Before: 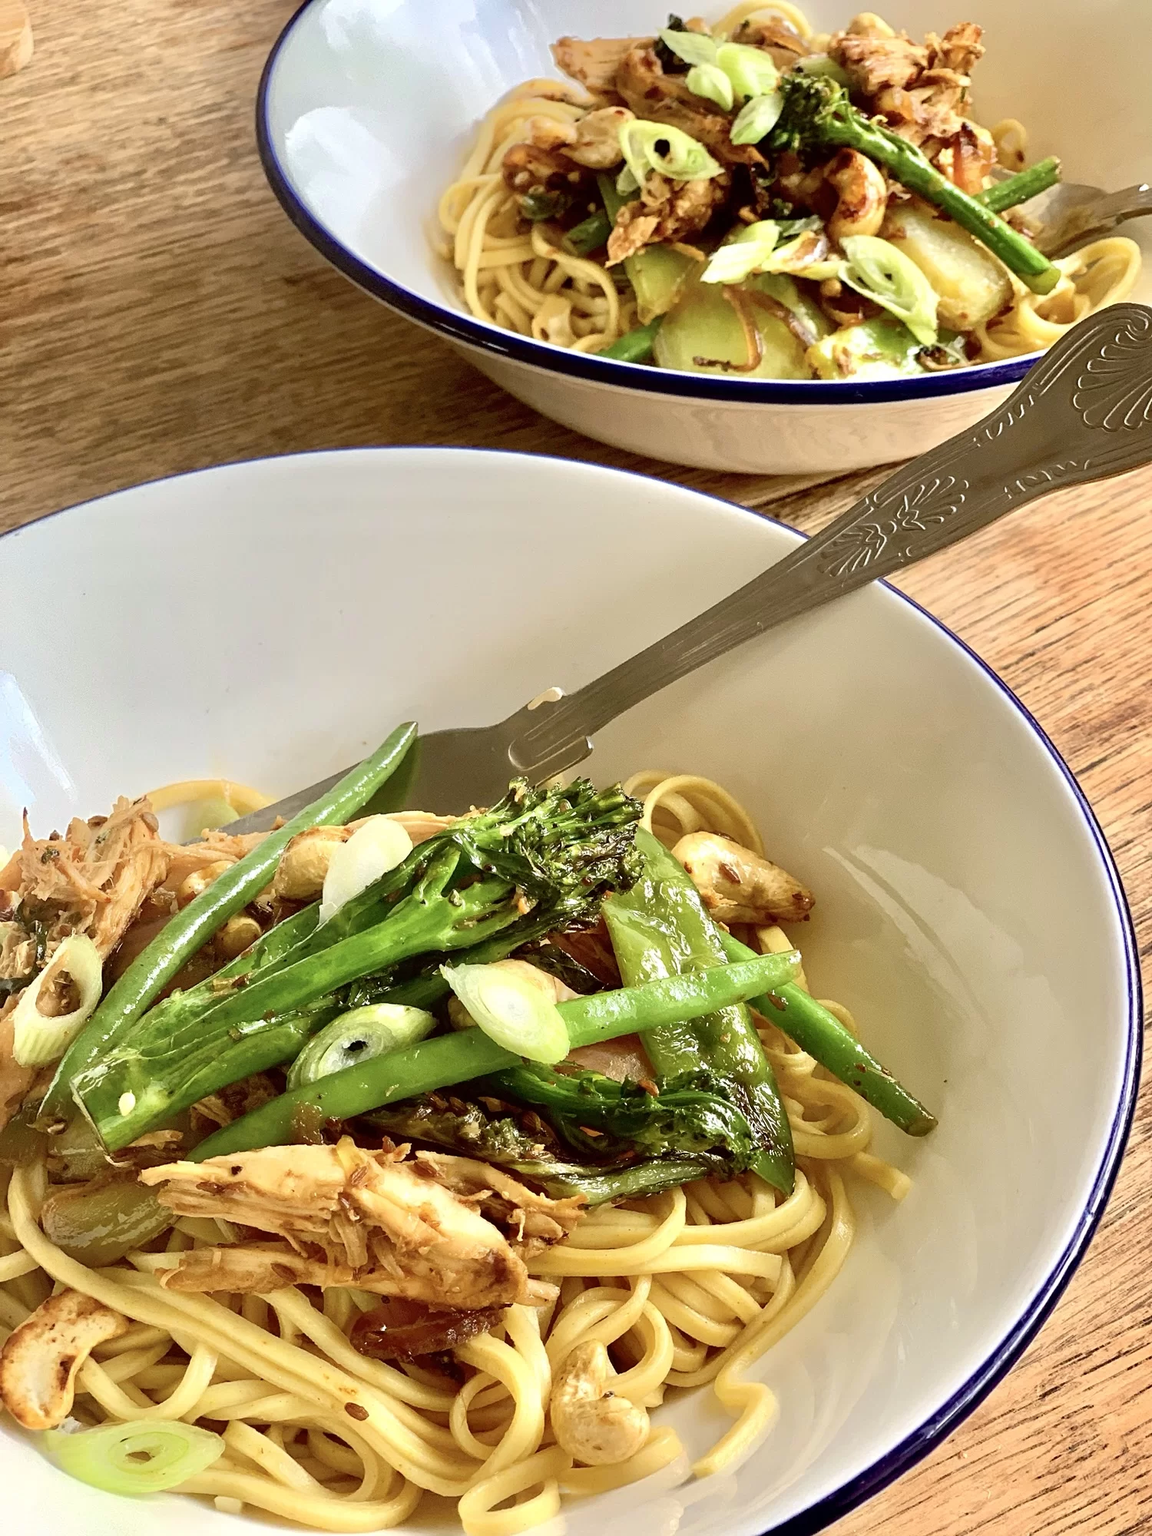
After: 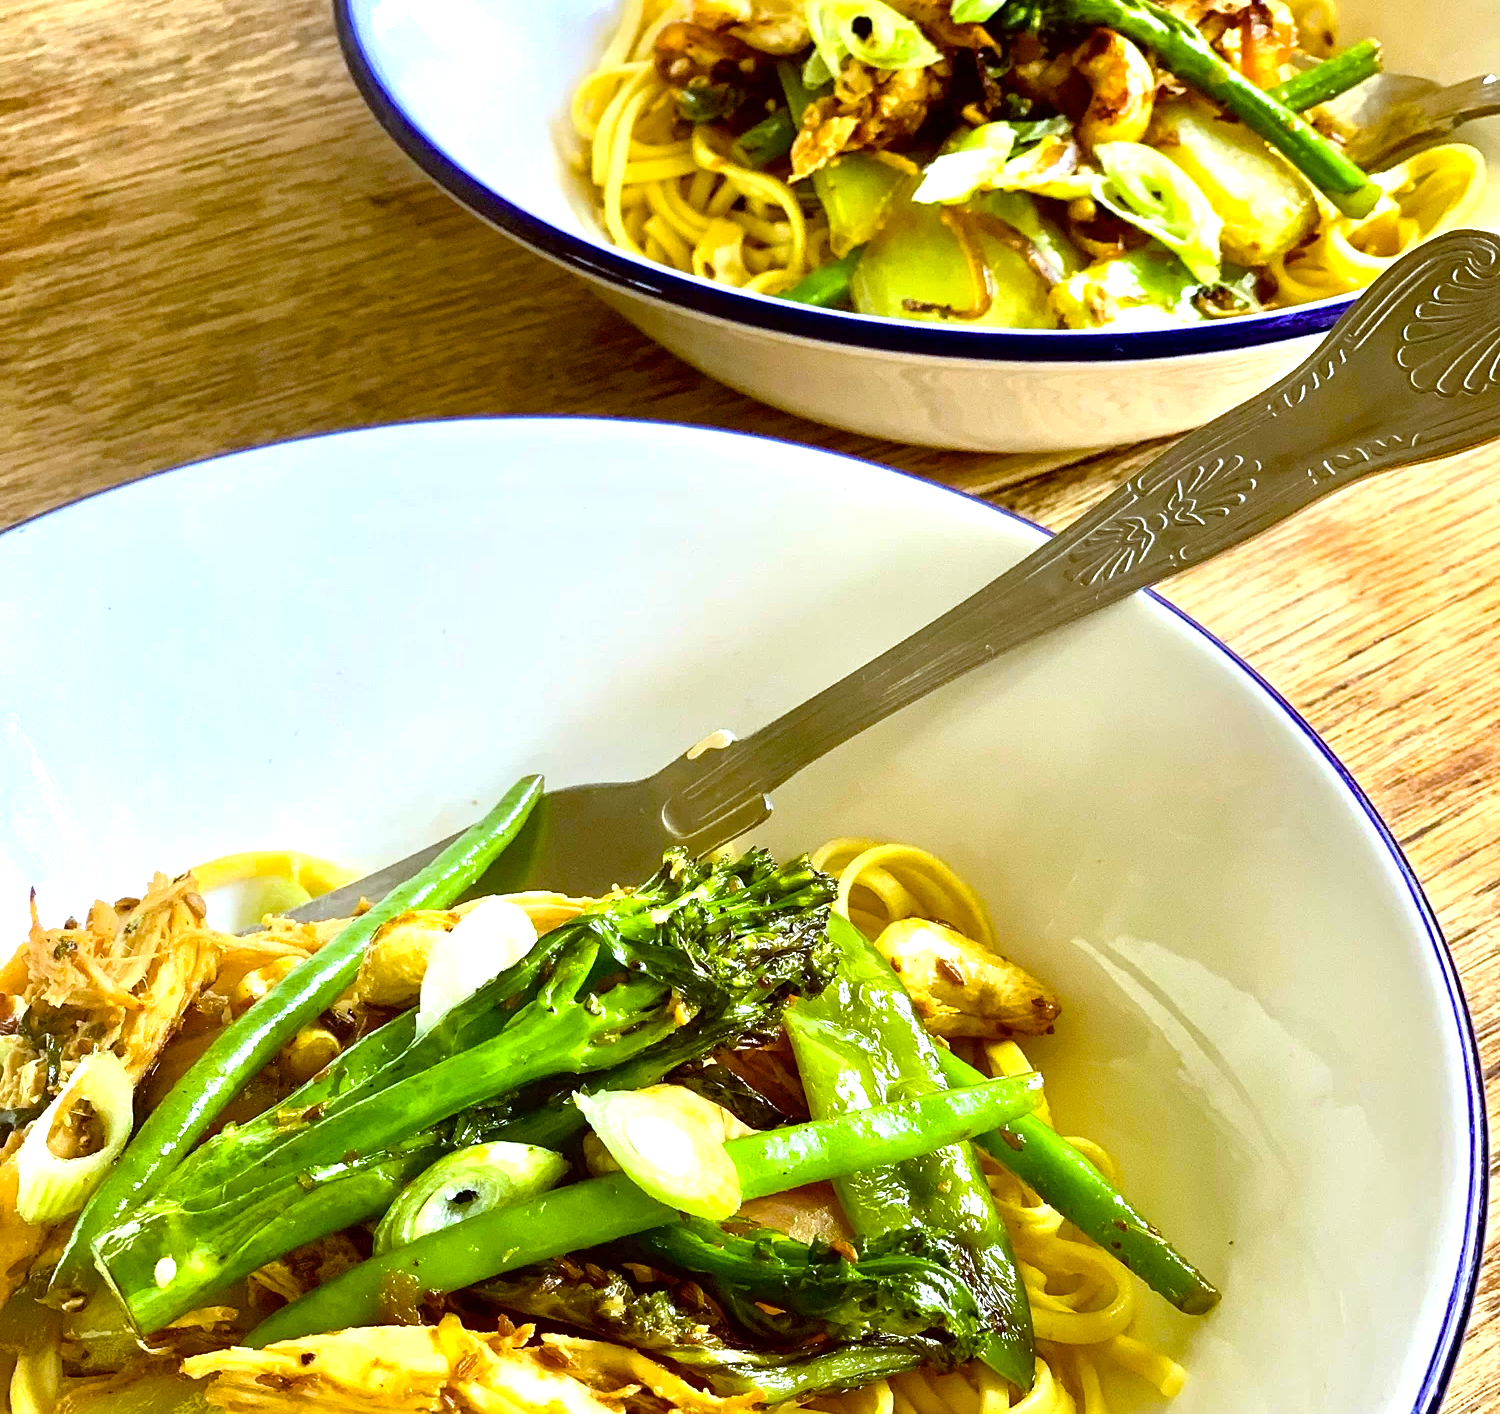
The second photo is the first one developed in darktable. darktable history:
white balance: red 0.924, blue 1.095
color balance rgb: linear chroma grading › global chroma 20%, perceptual saturation grading › global saturation 25%, perceptual brilliance grading › global brilliance 20%, global vibrance 20%
crop and rotate: top 8.293%, bottom 20.996%
